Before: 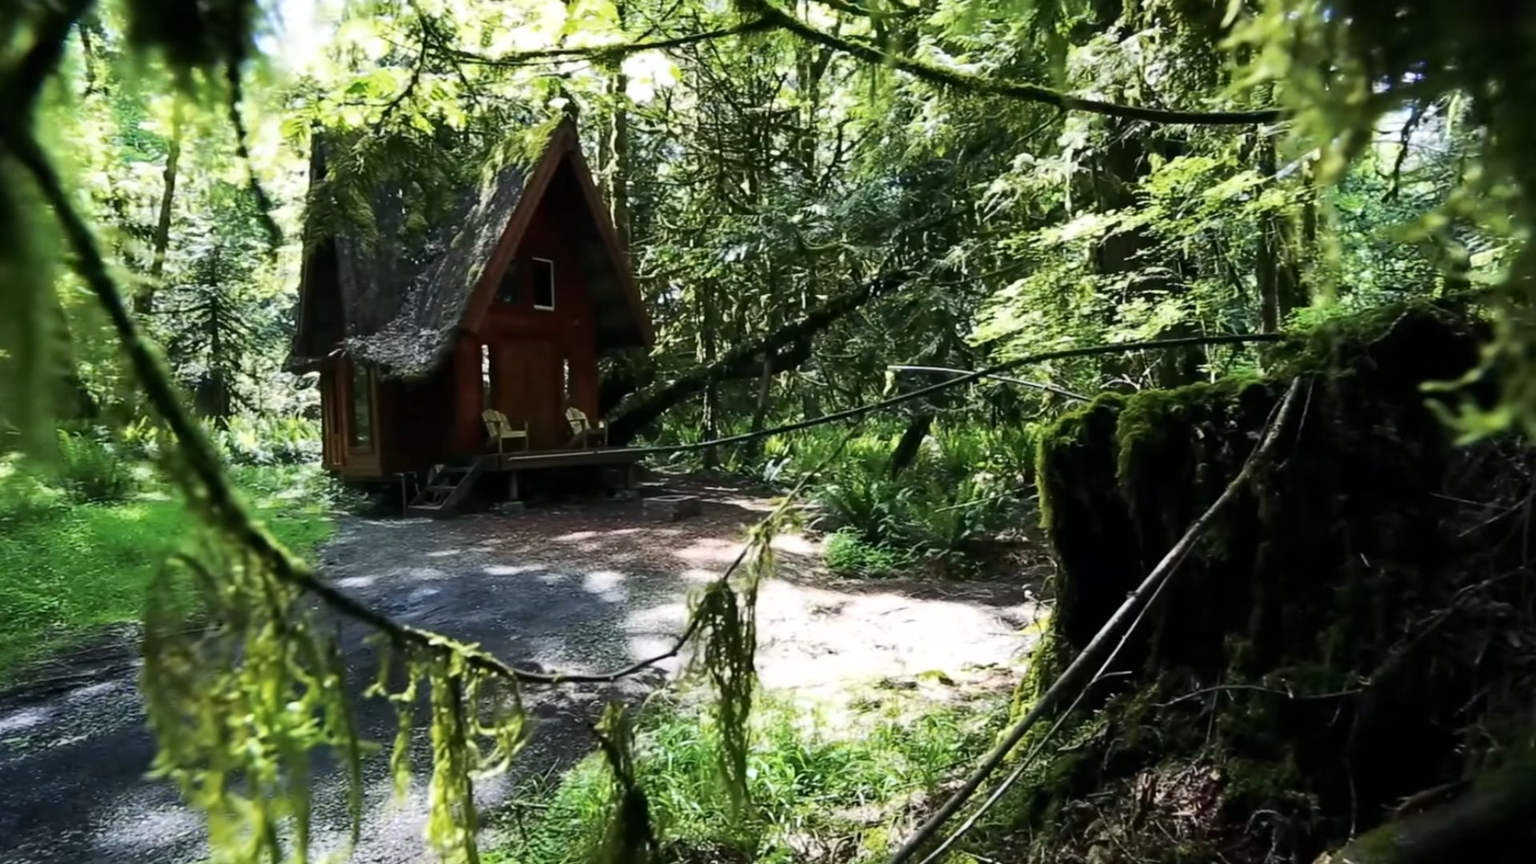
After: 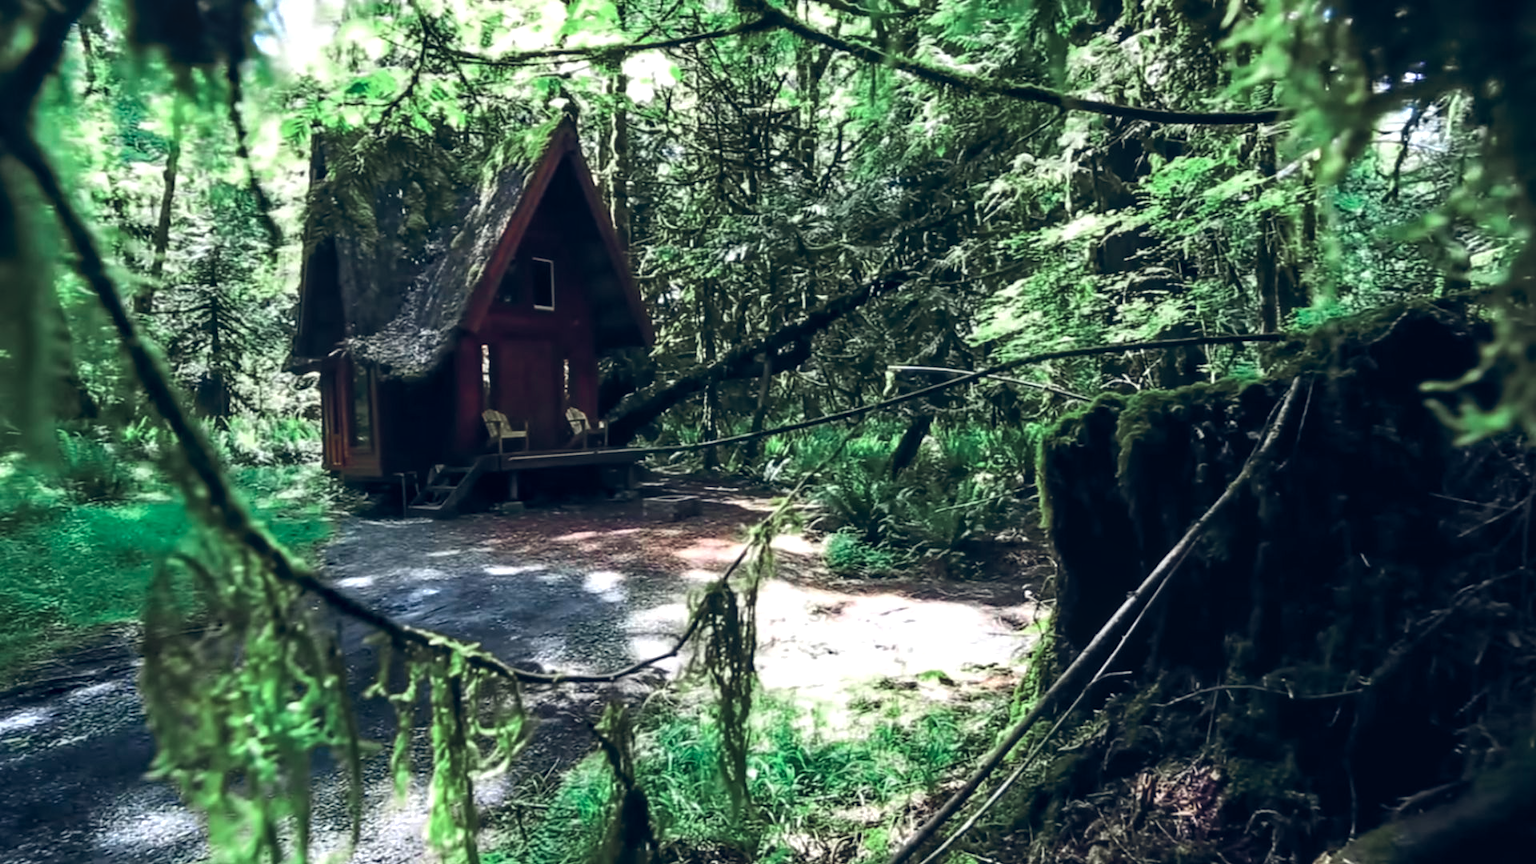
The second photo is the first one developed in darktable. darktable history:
color zones: curves: ch0 [(0, 0.466) (0.128, 0.466) (0.25, 0.5) (0.375, 0.456) (0.5, 0.5) (0.625, 0.5) (0.737, 0.652) (0.875, 0.5)]; ch1 [(0, 0.603) (0.125, 0.618) (0.261, 0.348) (0.372, 0.353) (0.497, 0.363) (0.611, 0.45) (0.731, 0.427) (0.875, 0.518) (0.998, 0.652)]; ch2 [(0, 0.559) (0.125, 0.451) (0.253, 0.564) (0.37, 0.578) (0.5, 0.466) (0.625, 0.471) (0.731, 0.471) (0.88, 0.485)], mix 26.64%
color balance rgb: global offset › luminance 0.406%, global offset › chroma 0.211%, global offset › hue 255.28°, perceptual saturation grading › global saturation 30.822%, global vibrance 30.52%, contrast 10.039%
local contrast: on, module defaults
